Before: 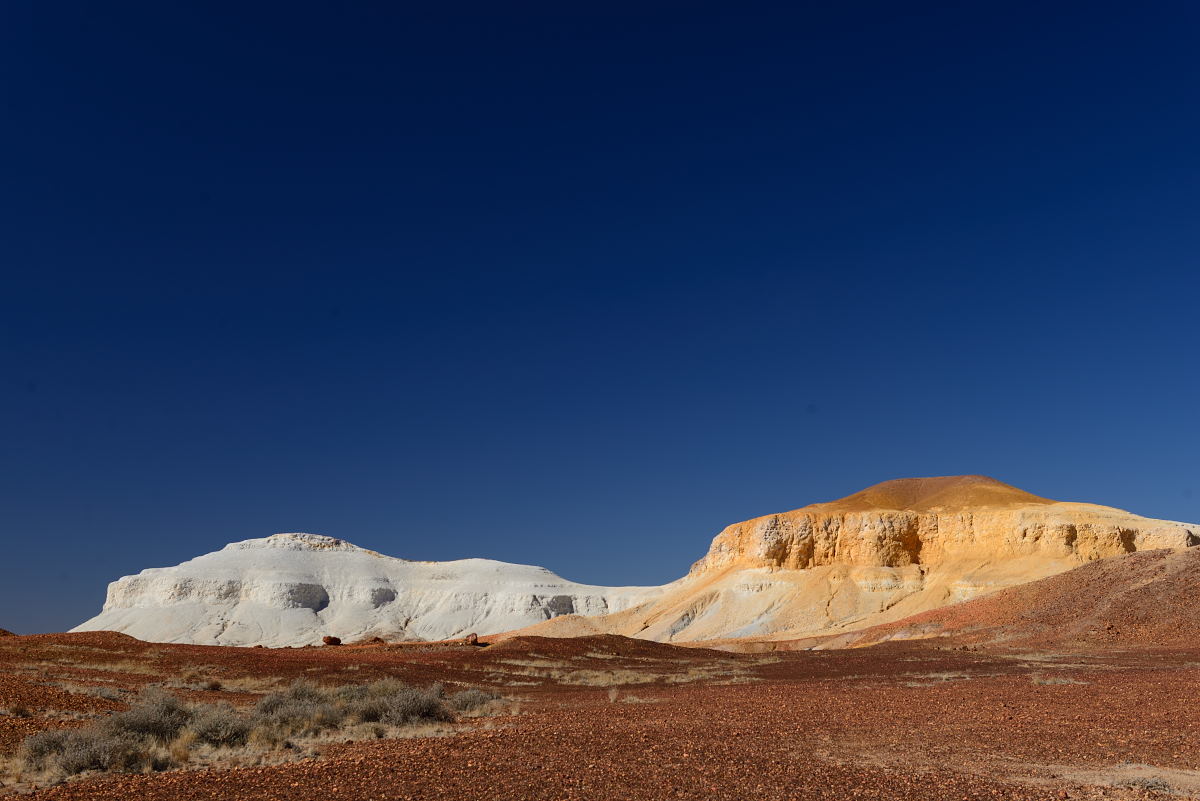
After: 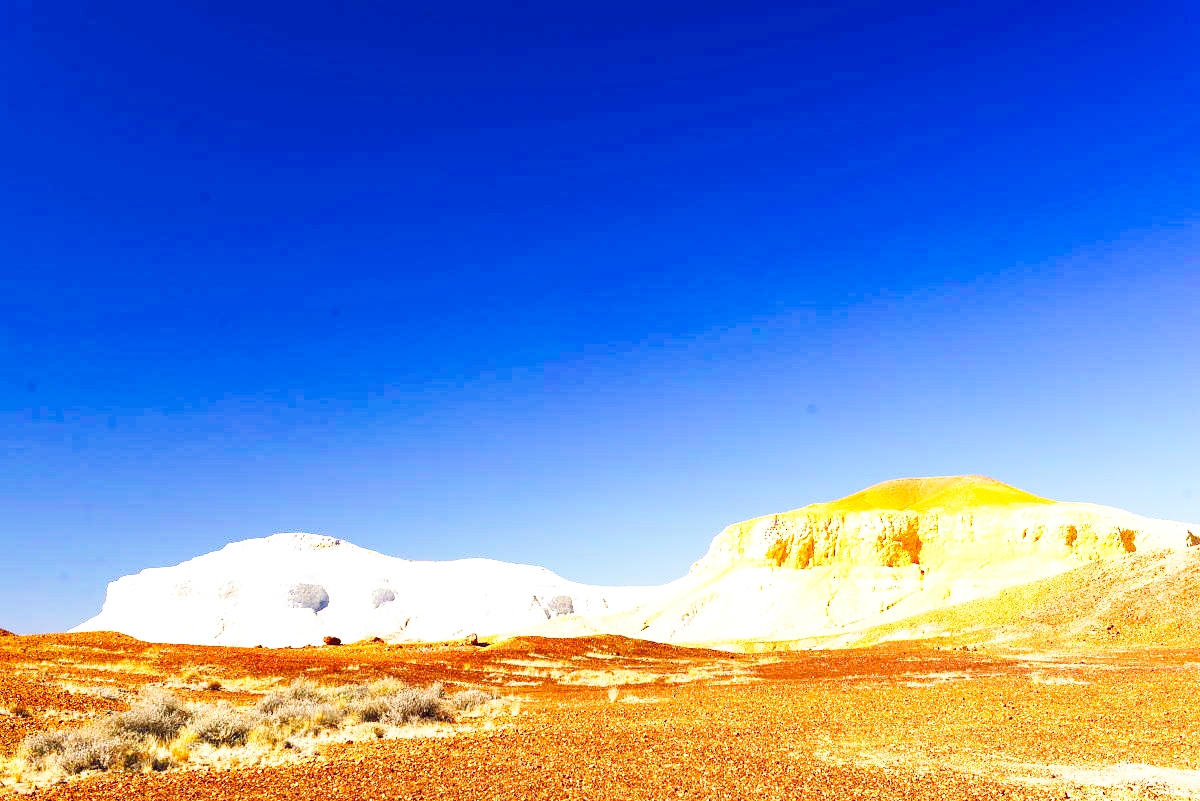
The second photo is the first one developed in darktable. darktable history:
local contrast: highlights 100%, shadows 100%, detail 120%, midtone range 0.2
tone curve: curves: ch0 [(0, 0) (0.003, 0.004) (0.011, 0.016) (0.025, 0.035) (0.044, 0.062) (0.069, 0.097) (0.1, 0.143) (0.136, 0.205) (0.177, 0.276) (0.224, 0.36) (0.277, 0.461) (0.335, 0.584) (0.399, 0.686) (0.468, 0.783) (0.543, 0.868) (0.623, 0.927) (0.709, 0.96) (0.801, 0.974) (0.898, 0.986) (1, 1)], preserve colors none
exposure: black level correction 0, exposure 1.173 EV, compensate exposure bias true, compensate highlight preservation false
color balance rgb: perceptual saturation grading › global saturation 30%, global vibrance 20%
